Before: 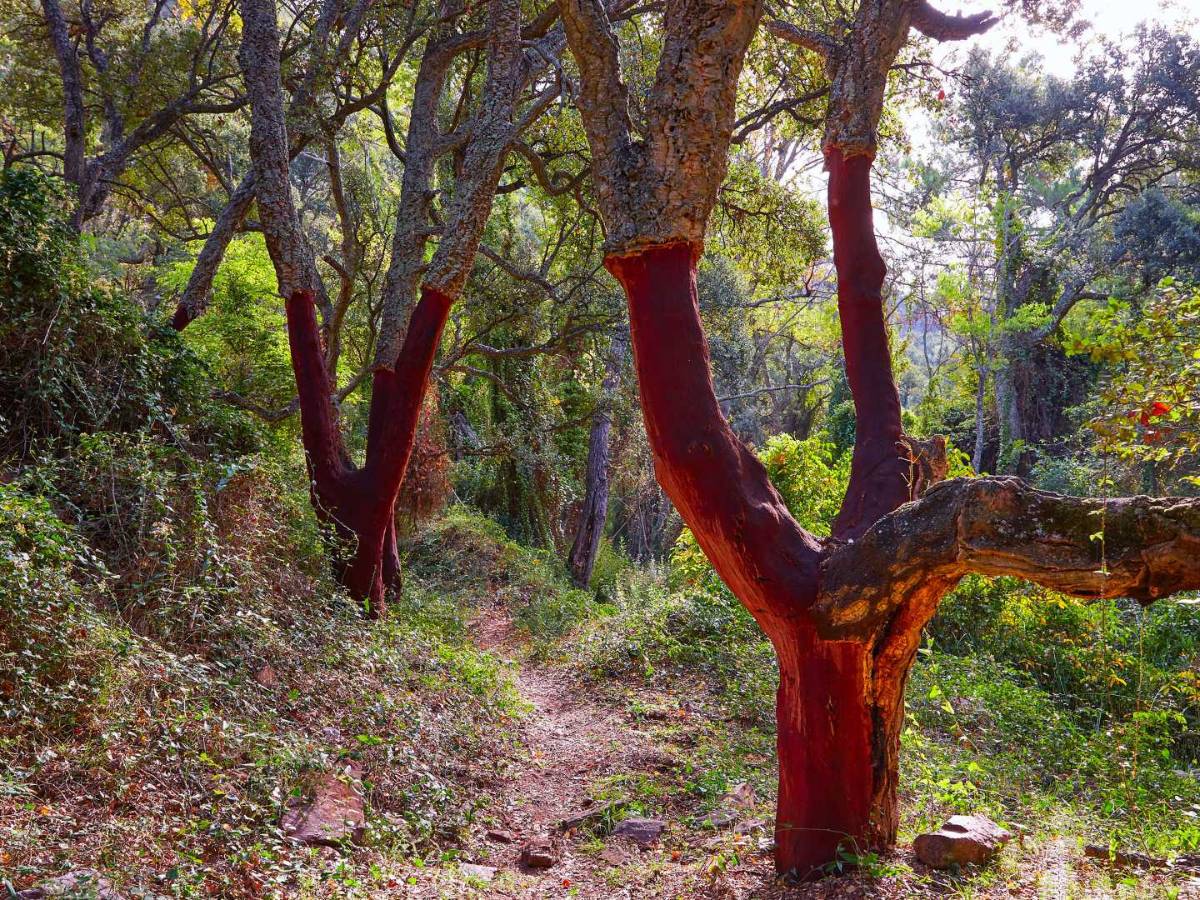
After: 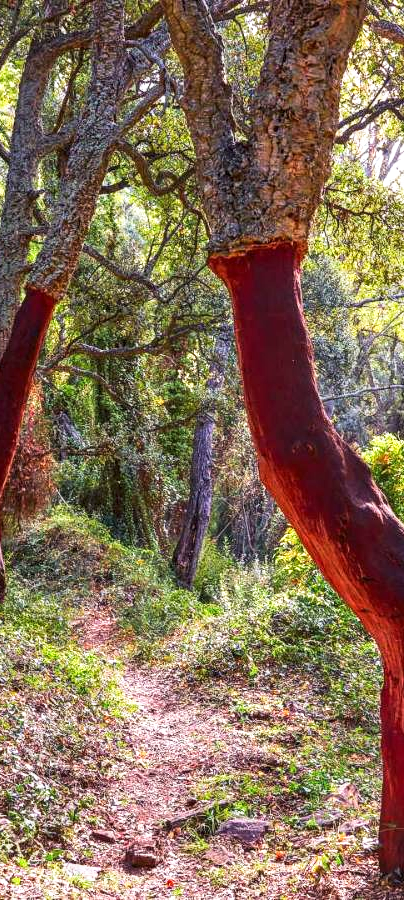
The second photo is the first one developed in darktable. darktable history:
crop: left 33.051%, right 33.221%
tone curve: curves: ch0 [(0, 0) (0.265, 0.253) (0.732, 0.751) (1, 1)], color space Lab, linked channels, preserve colors none
base curve: curves: ch0 [(0, 0) (0.557, 0.834) (1, 1)], preserve colors none
local contrast: on, module defaults
